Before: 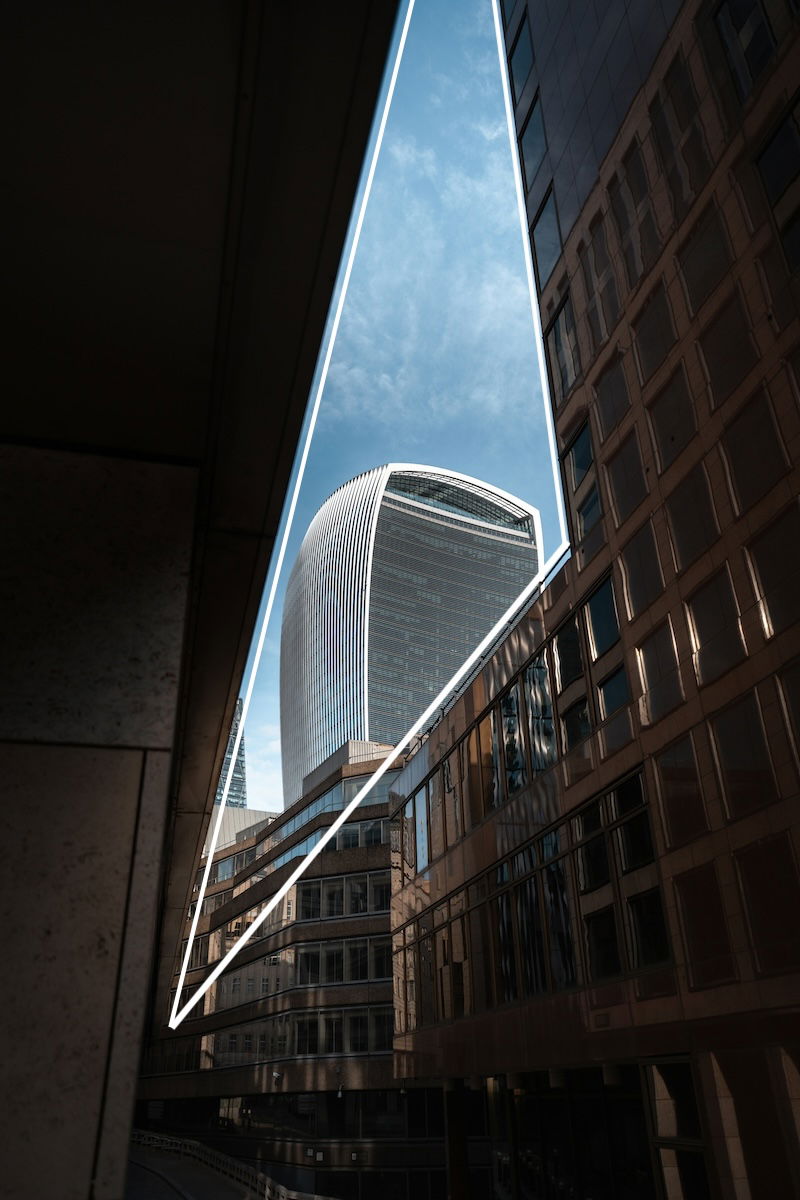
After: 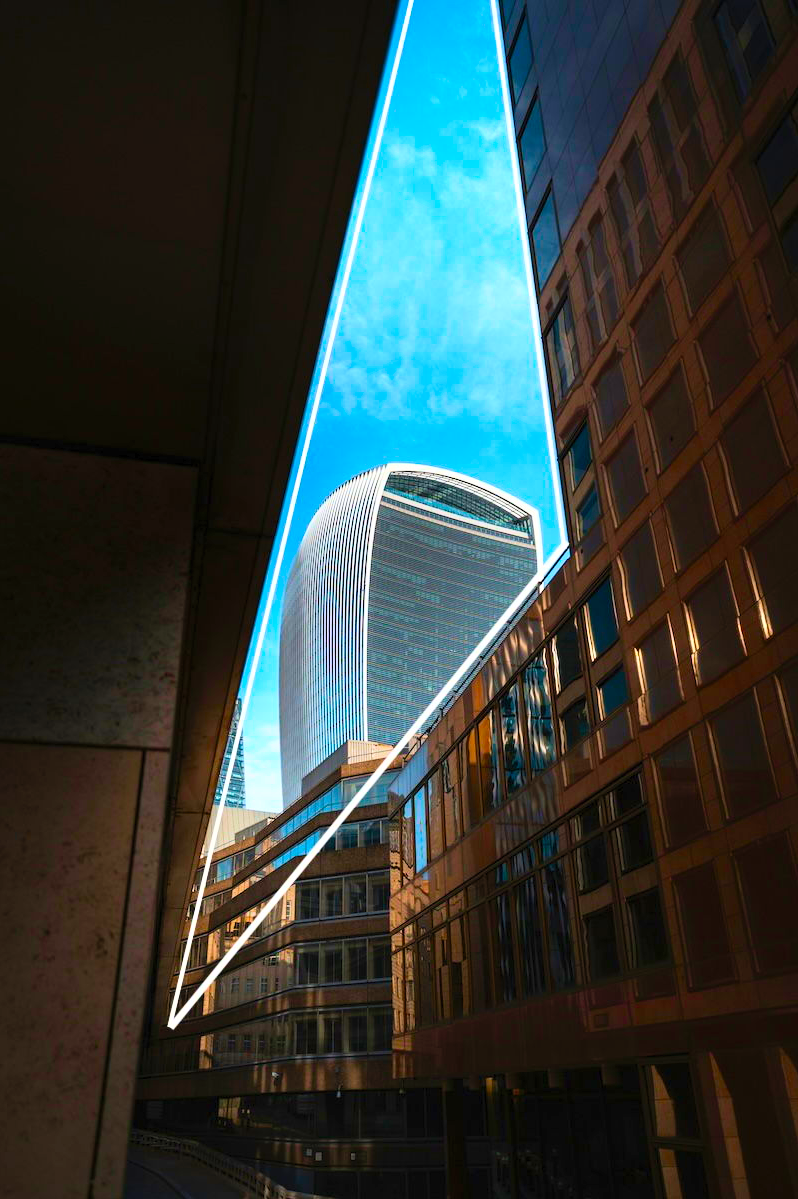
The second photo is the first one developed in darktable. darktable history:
velvia: on, module defaults
crop and rotate: left 0.126%
contrast brightness saturation: contrast 0.2, brightness 0.2, saturation 0.8
color balance rgb: perceptual saturation grading › global saturation 40%, global vibrance 15%
